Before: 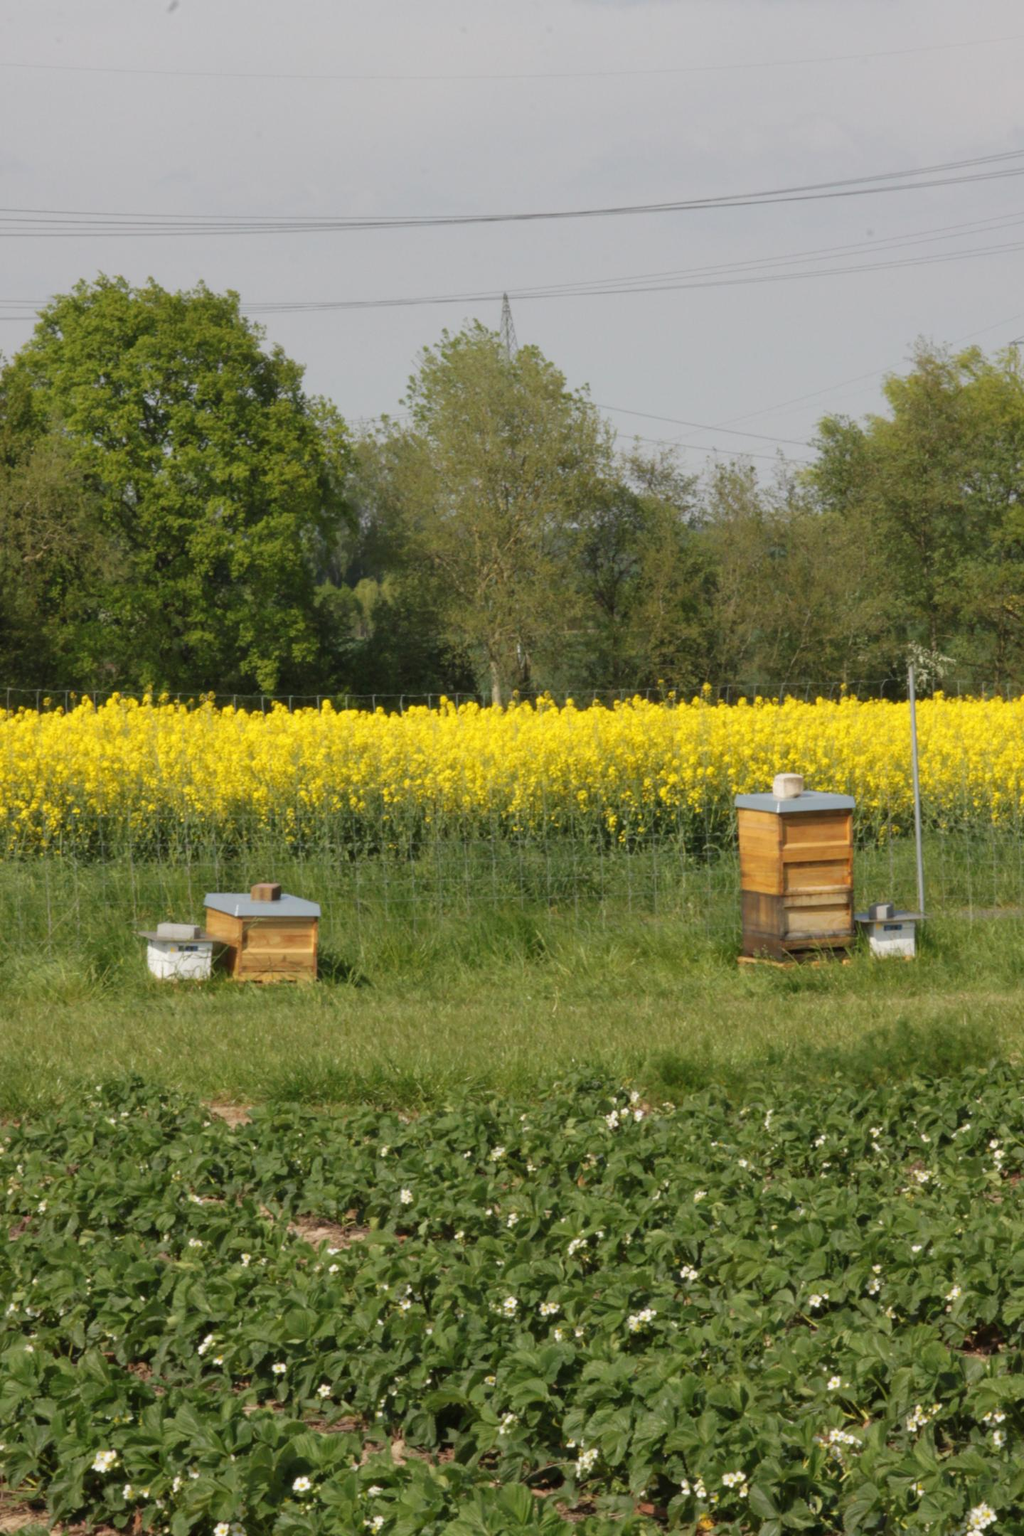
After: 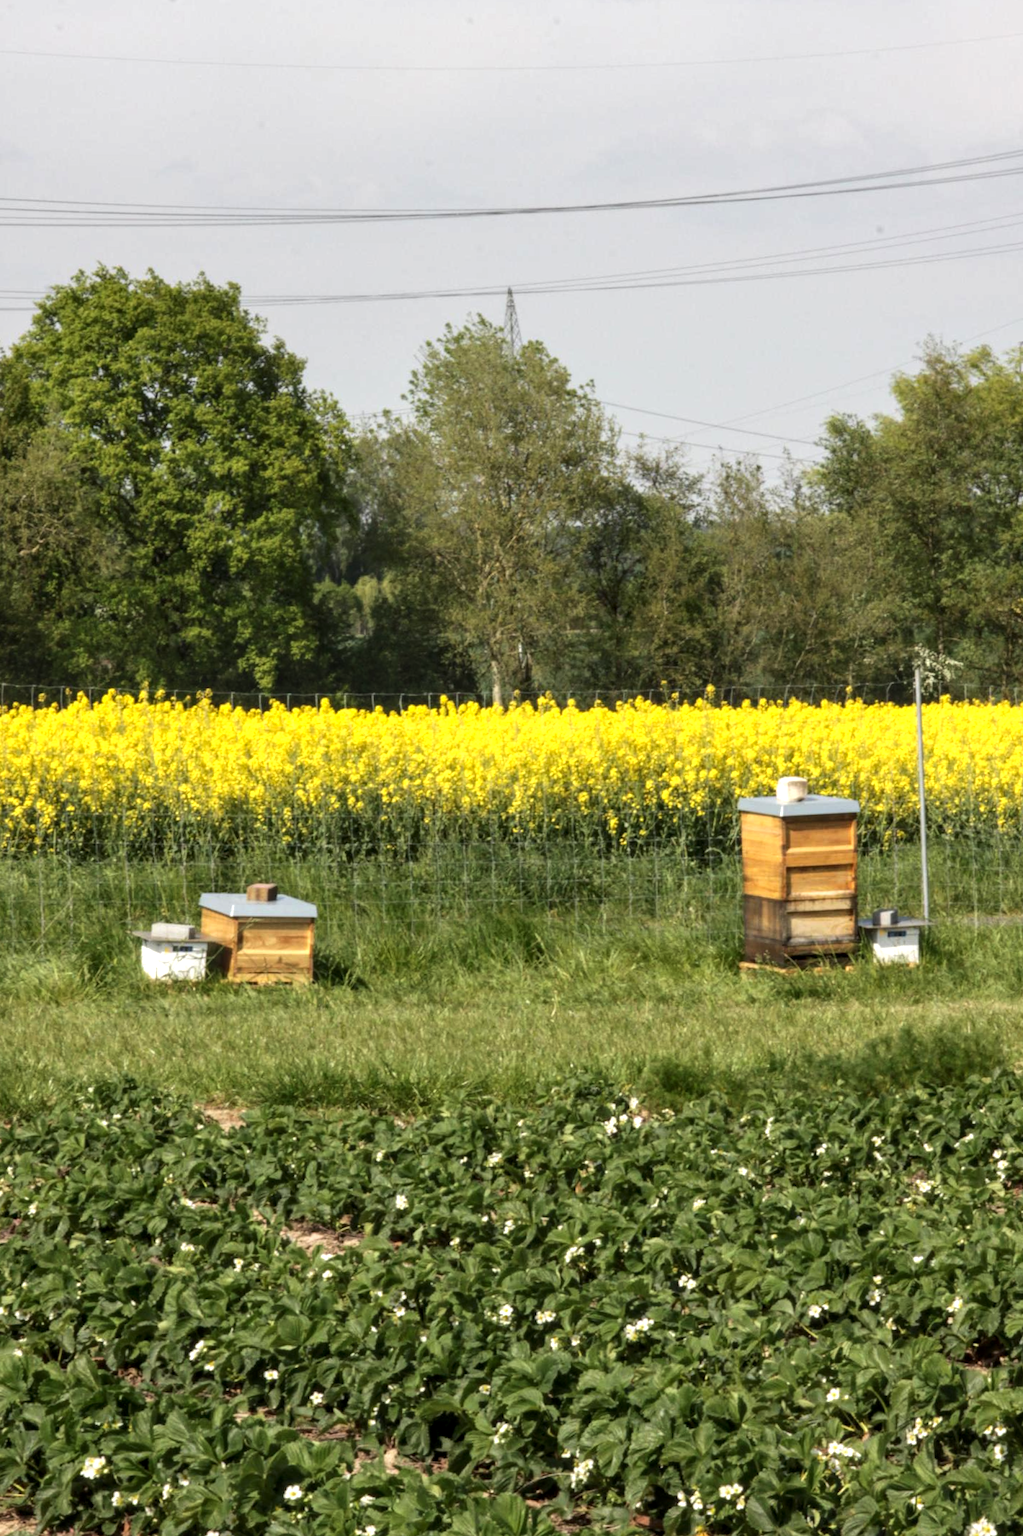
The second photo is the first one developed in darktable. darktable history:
crop and rotate: angle -0.5°
tone equalizer: -8 EV -0.75 EV, -7 EV -0.7 EV, -6 EV -0.6 EV, -5 EV -0.4 EV, -3 EV 0.4 EV, -2 EV 0.6 EV, -1 EV 0.7 EV, +0 EV 0.75 EV, edges refinement/feathering 500, mask exposure compensation -1.57 EV, preserve details no
local contrast: on, module defaults
